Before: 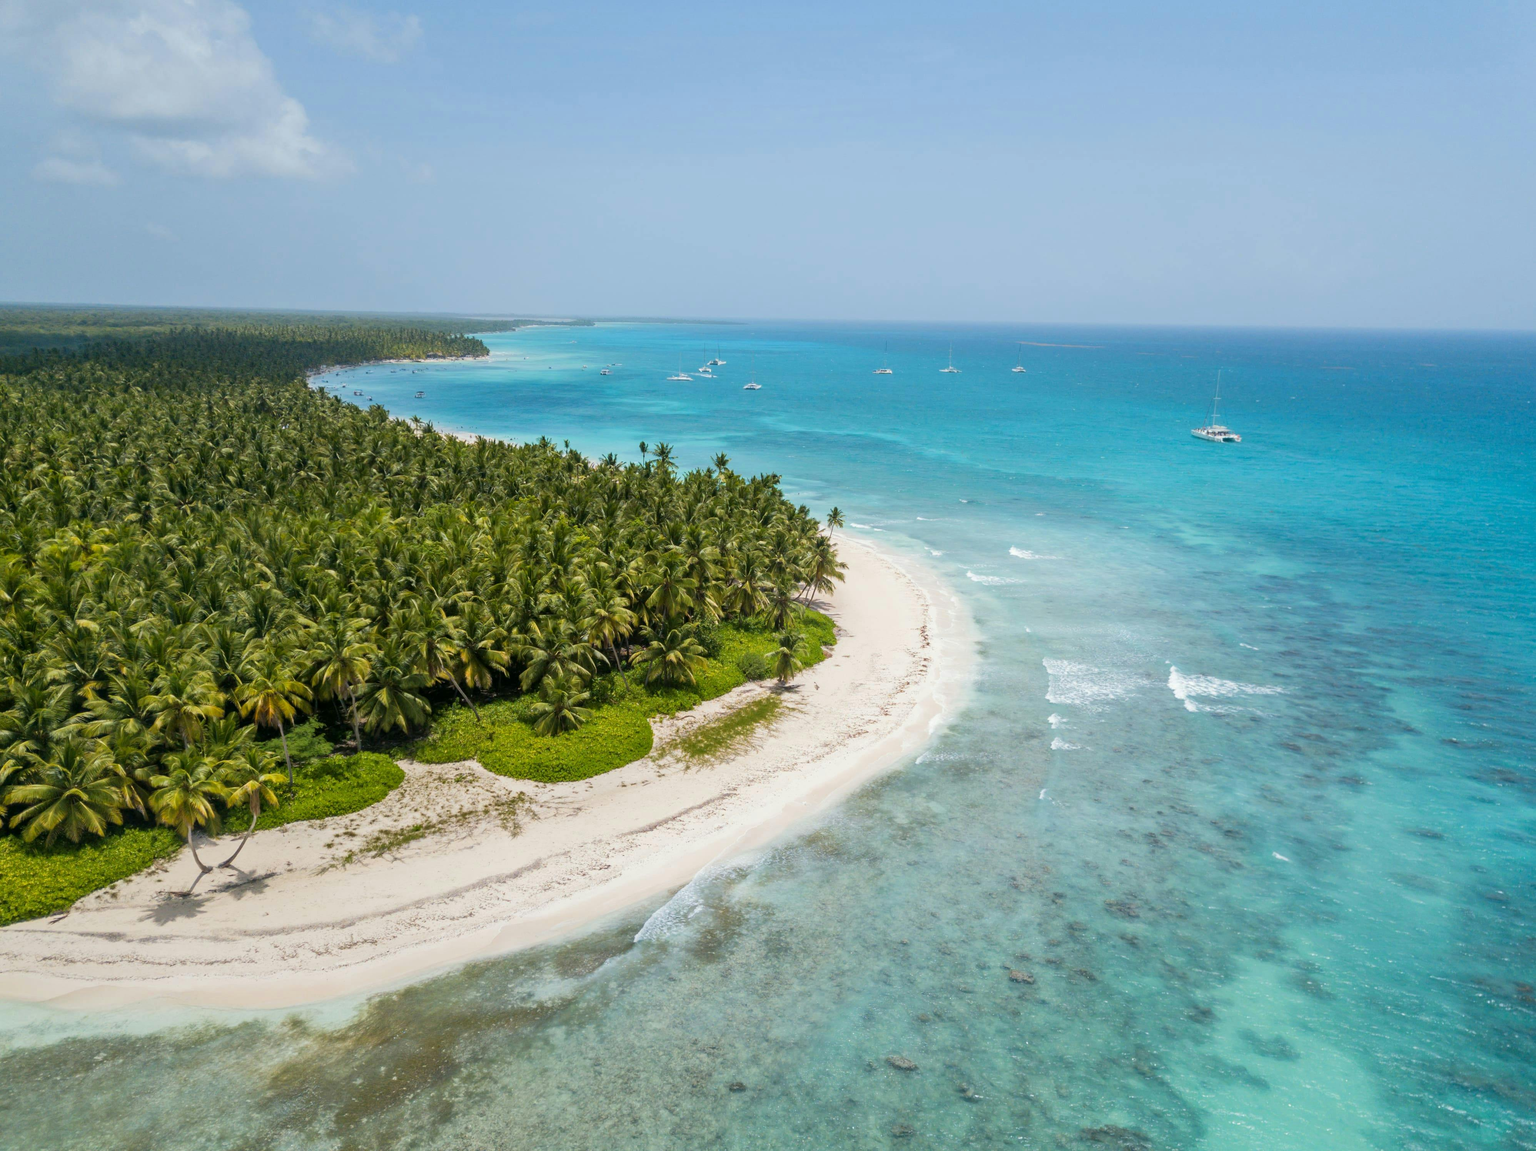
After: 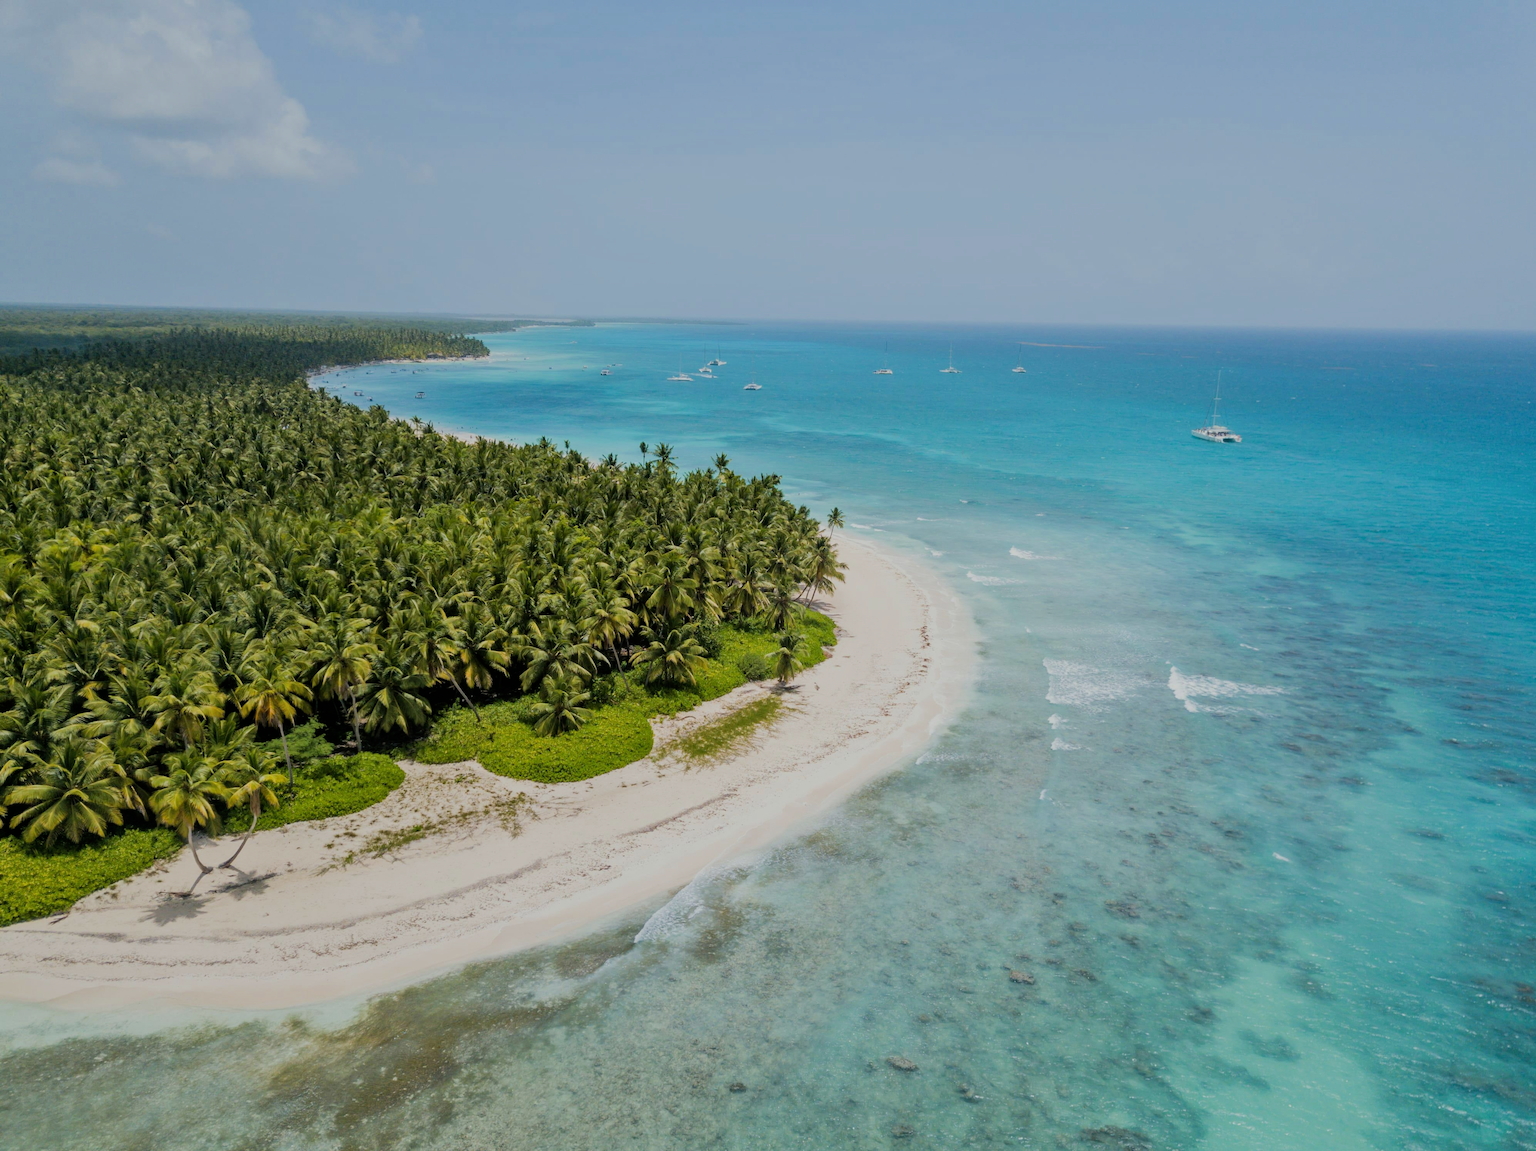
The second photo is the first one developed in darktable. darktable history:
shadows and highlights: shadows 29.44, highlights -28.98, low approximation 0.01, soften with gaussian
exposure: exposure -0.141 EV, compensate exposure bias true, compensate highlight preservation false
filmic rgb: black relative exposure -7.65 EV, white relative exposure 4.56 EV, threshold 5.94 EV, hardness 3.61, enable highlight reconstruction true
